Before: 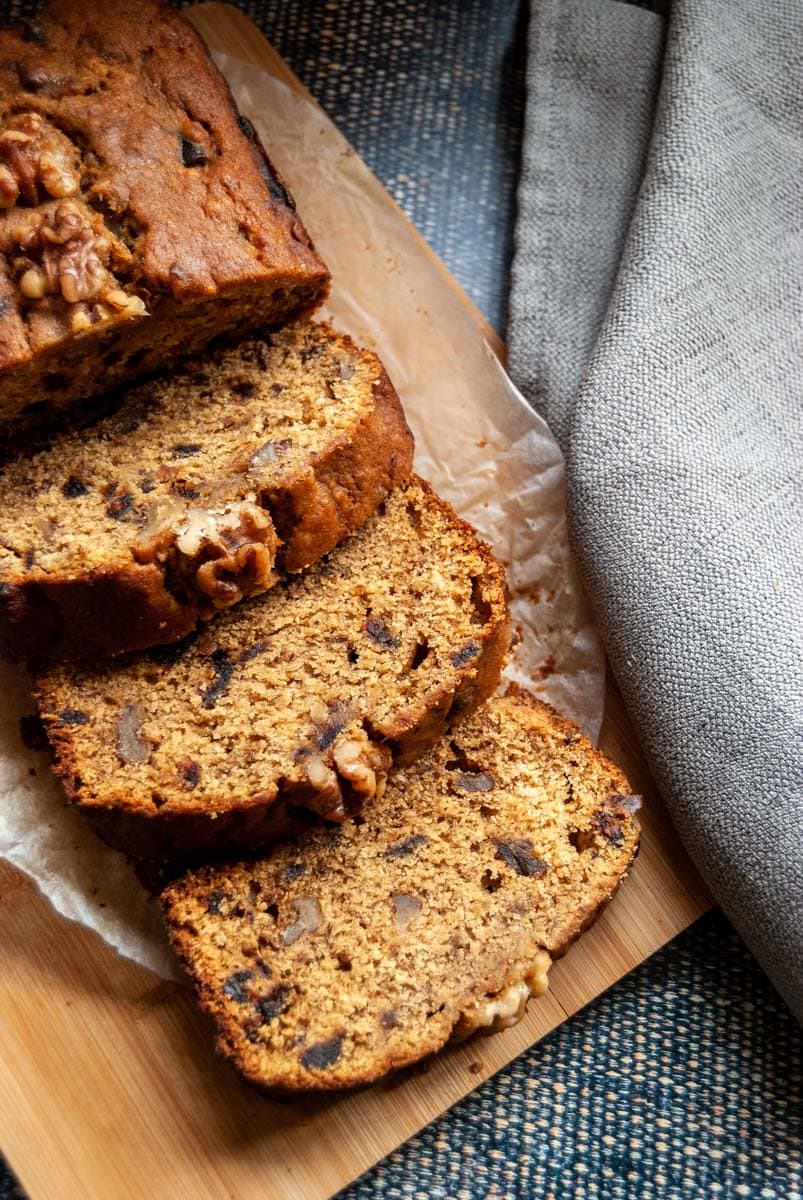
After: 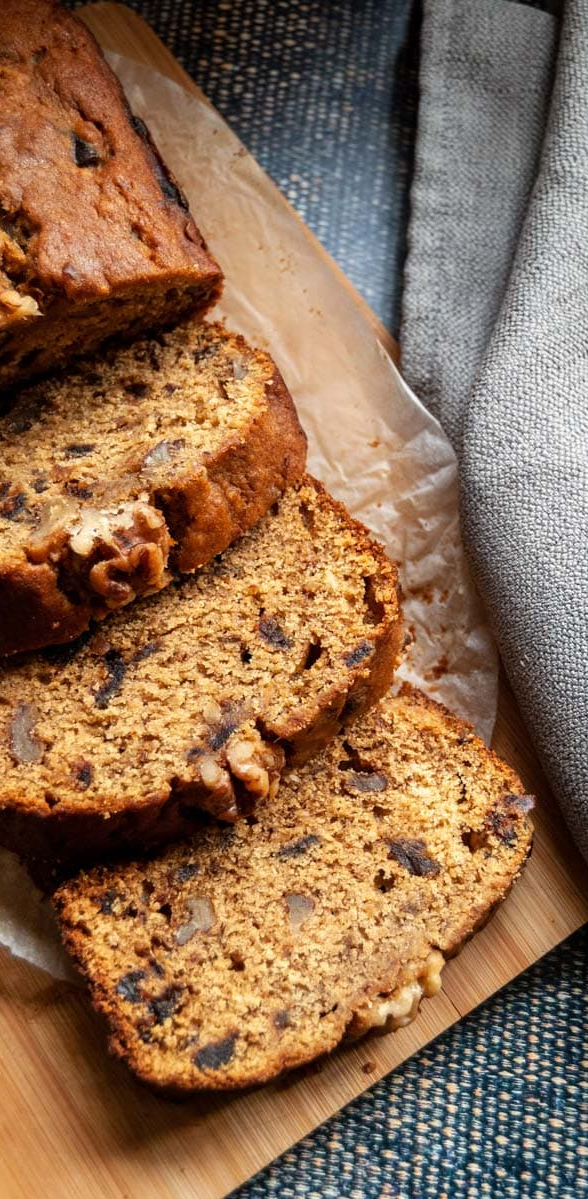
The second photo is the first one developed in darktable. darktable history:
color correction: saturation 0.99
crop: left 13.443%, right 13.31%
base curve: preserve colors none
